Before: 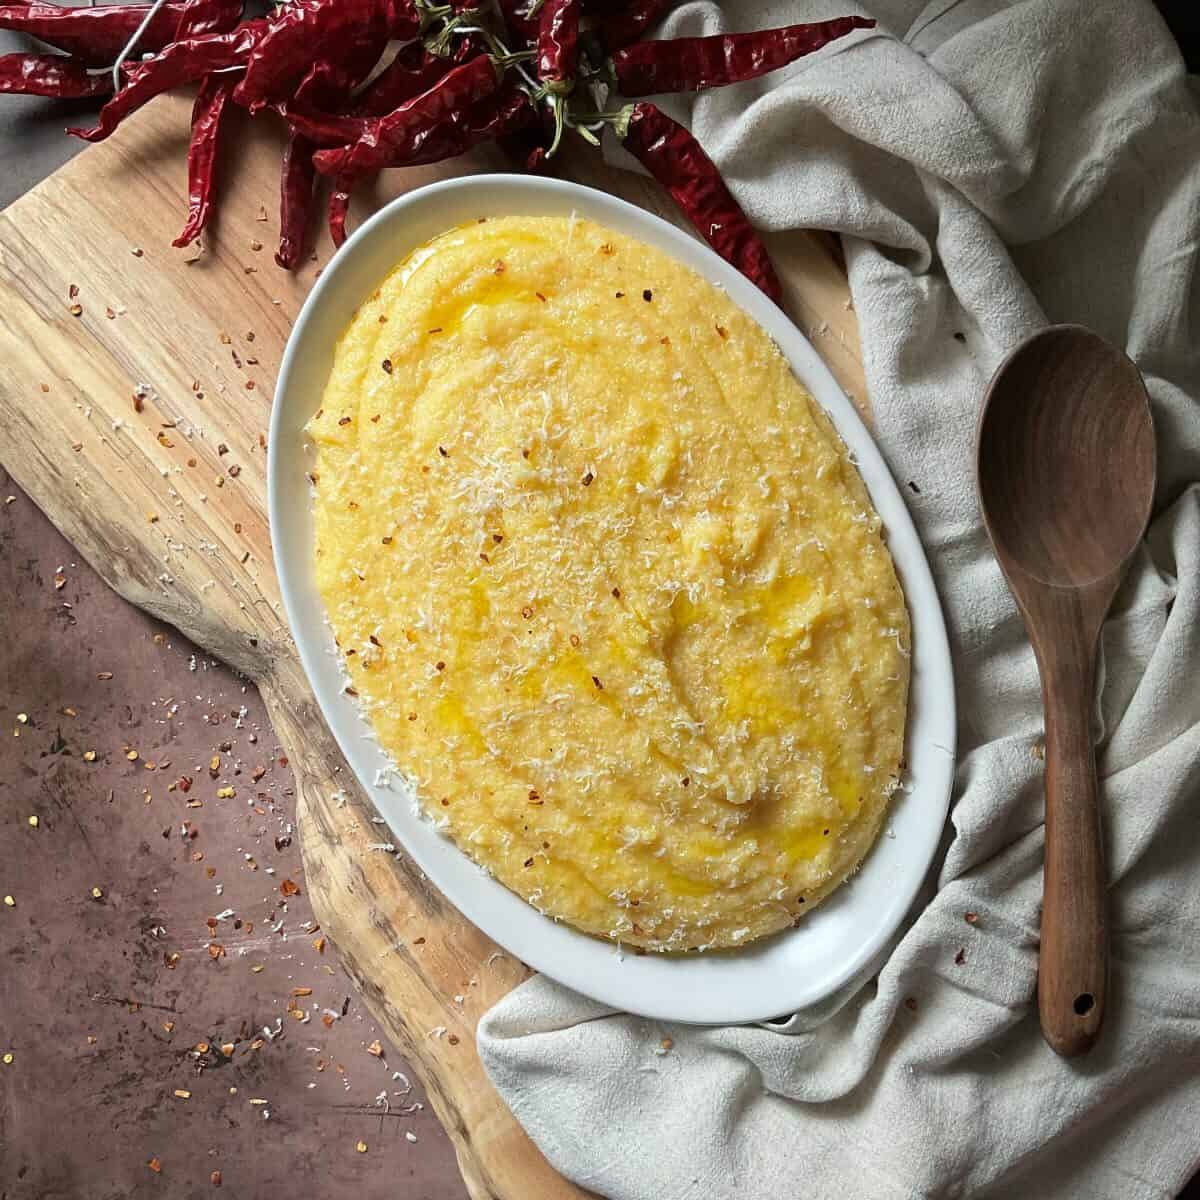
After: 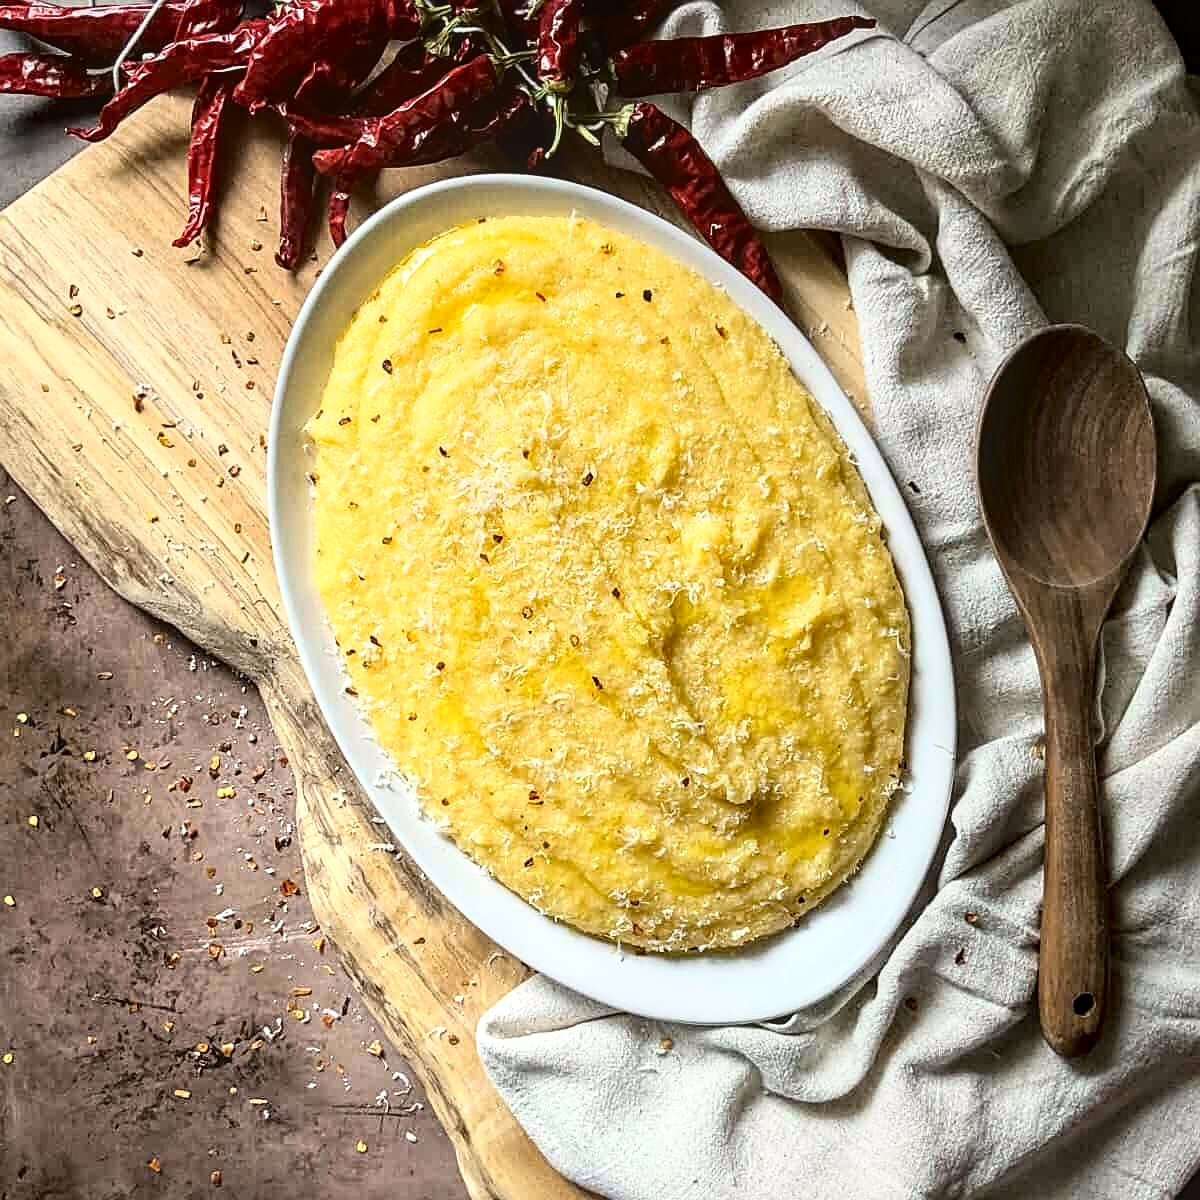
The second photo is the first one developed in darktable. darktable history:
sharpen: on, module defaults
local contrast: highlights 61%, detail 143%, midtone range 0.428
tone curve: curves: ch0 [(0, 0.023) (0.113, 0.084) (0.285, 0.301) (0.673, 0.796) (0.845, 0.932) (0.994, 0.971)]; ch1 [(0, 0) (0.456, 0.437) (0.498, 0.5) (0.57, 0.559) (0.631, 0.639) (1, 1)]; ch2 [(0, 0) (0.417, 0.44) (0.46, 0.453) (0.502, 0.507) (0.55, 0.57) (0.67, 0.712) (1, 1)], color space Lab, independent channels, preserve colors none
